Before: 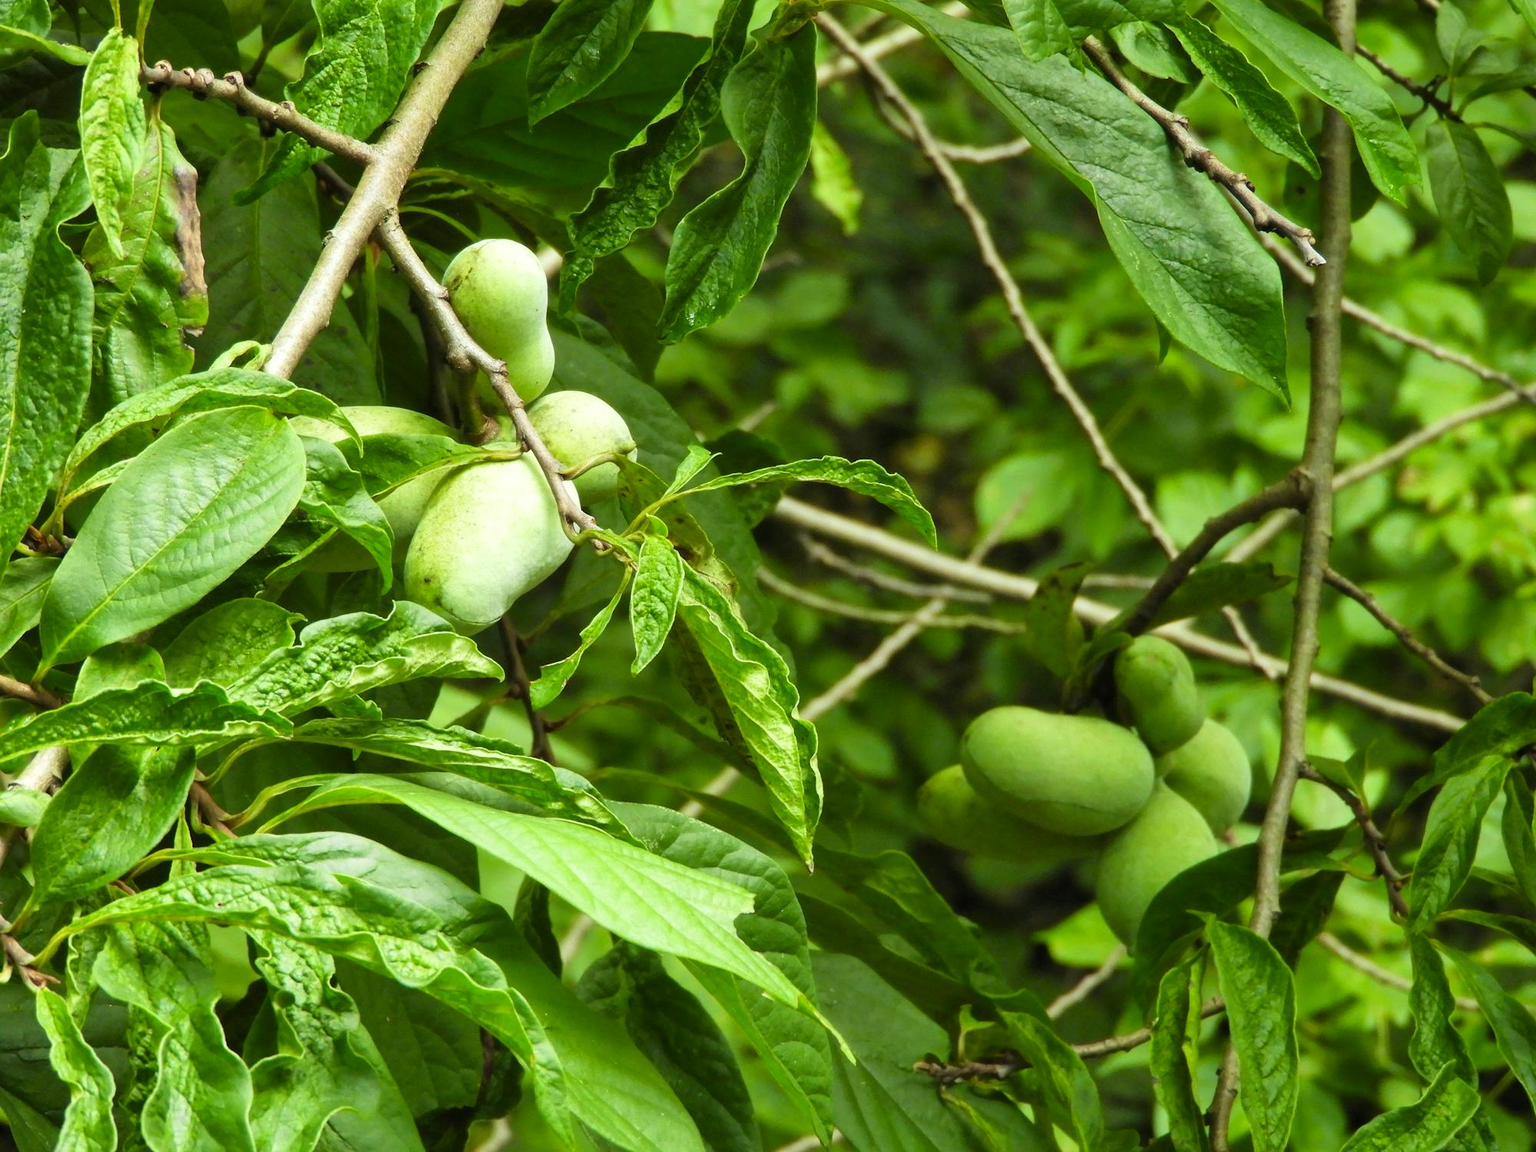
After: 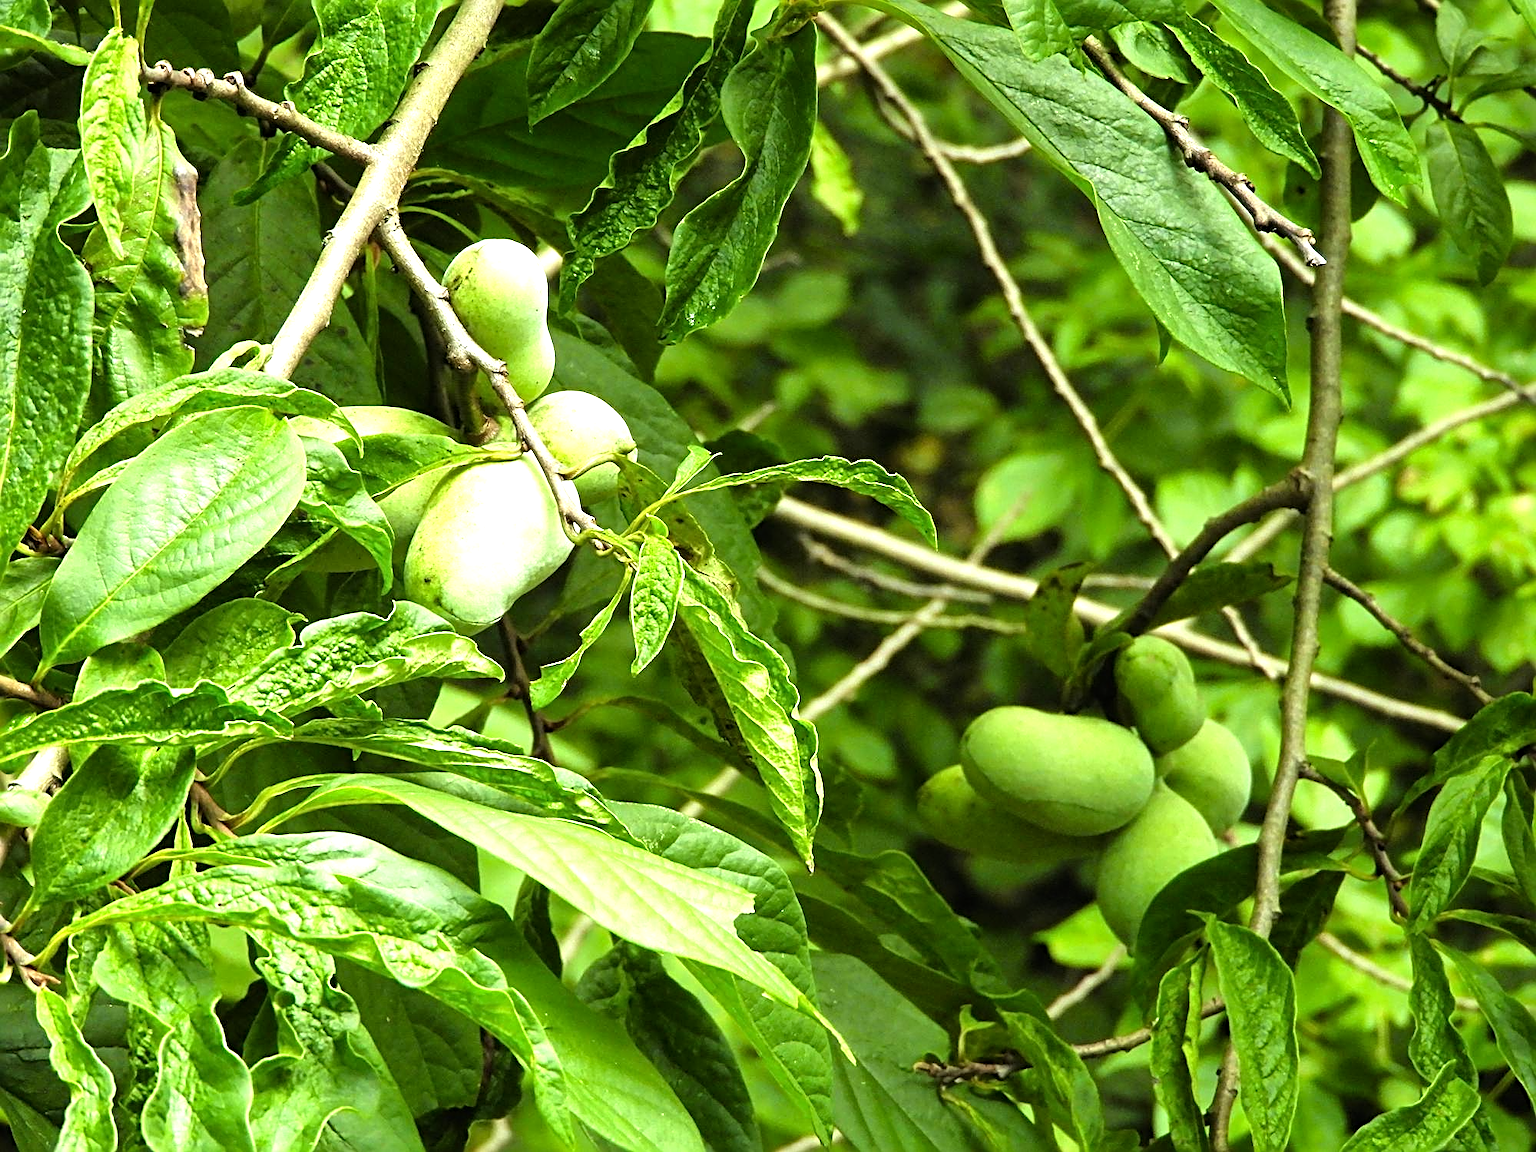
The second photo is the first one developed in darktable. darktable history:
sharpen: radius 2.818, amount 0.716
tone equalizer: -8 EV -0.752 EV, -7 EV -0.68 EV, -6 EV -0.567 EV, -5 EV -0.393 EV, -3 EV 0.375 EV, -2 EV 0.6 EV, -1 EV 0.68 EV, +0 EV 0.745 EV
